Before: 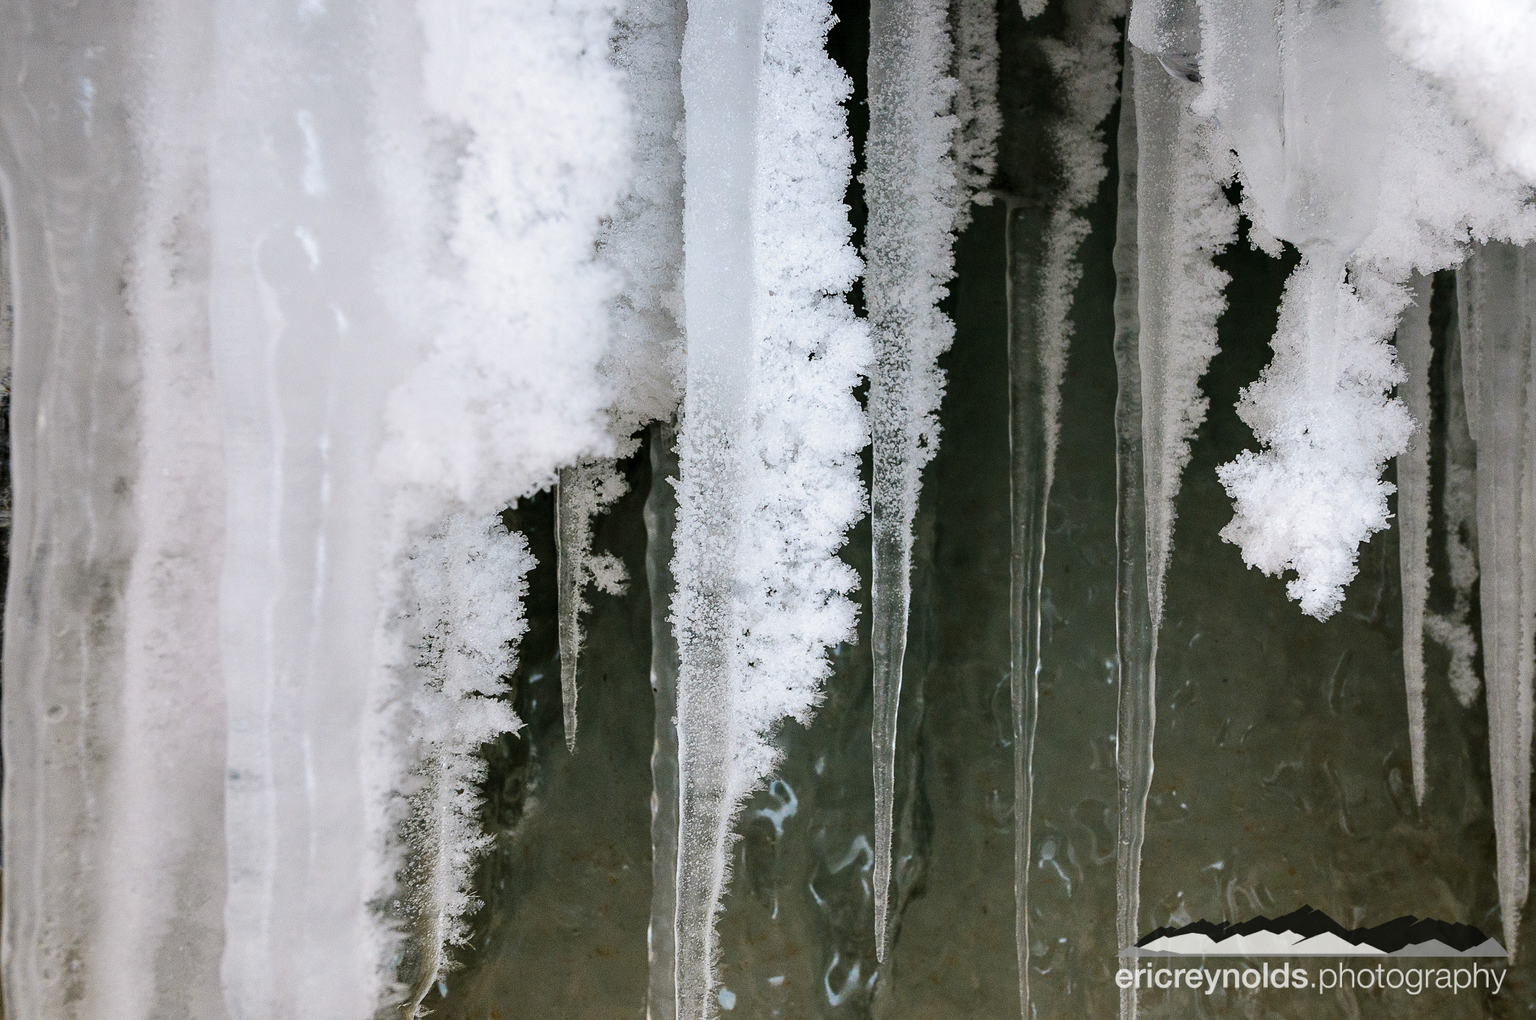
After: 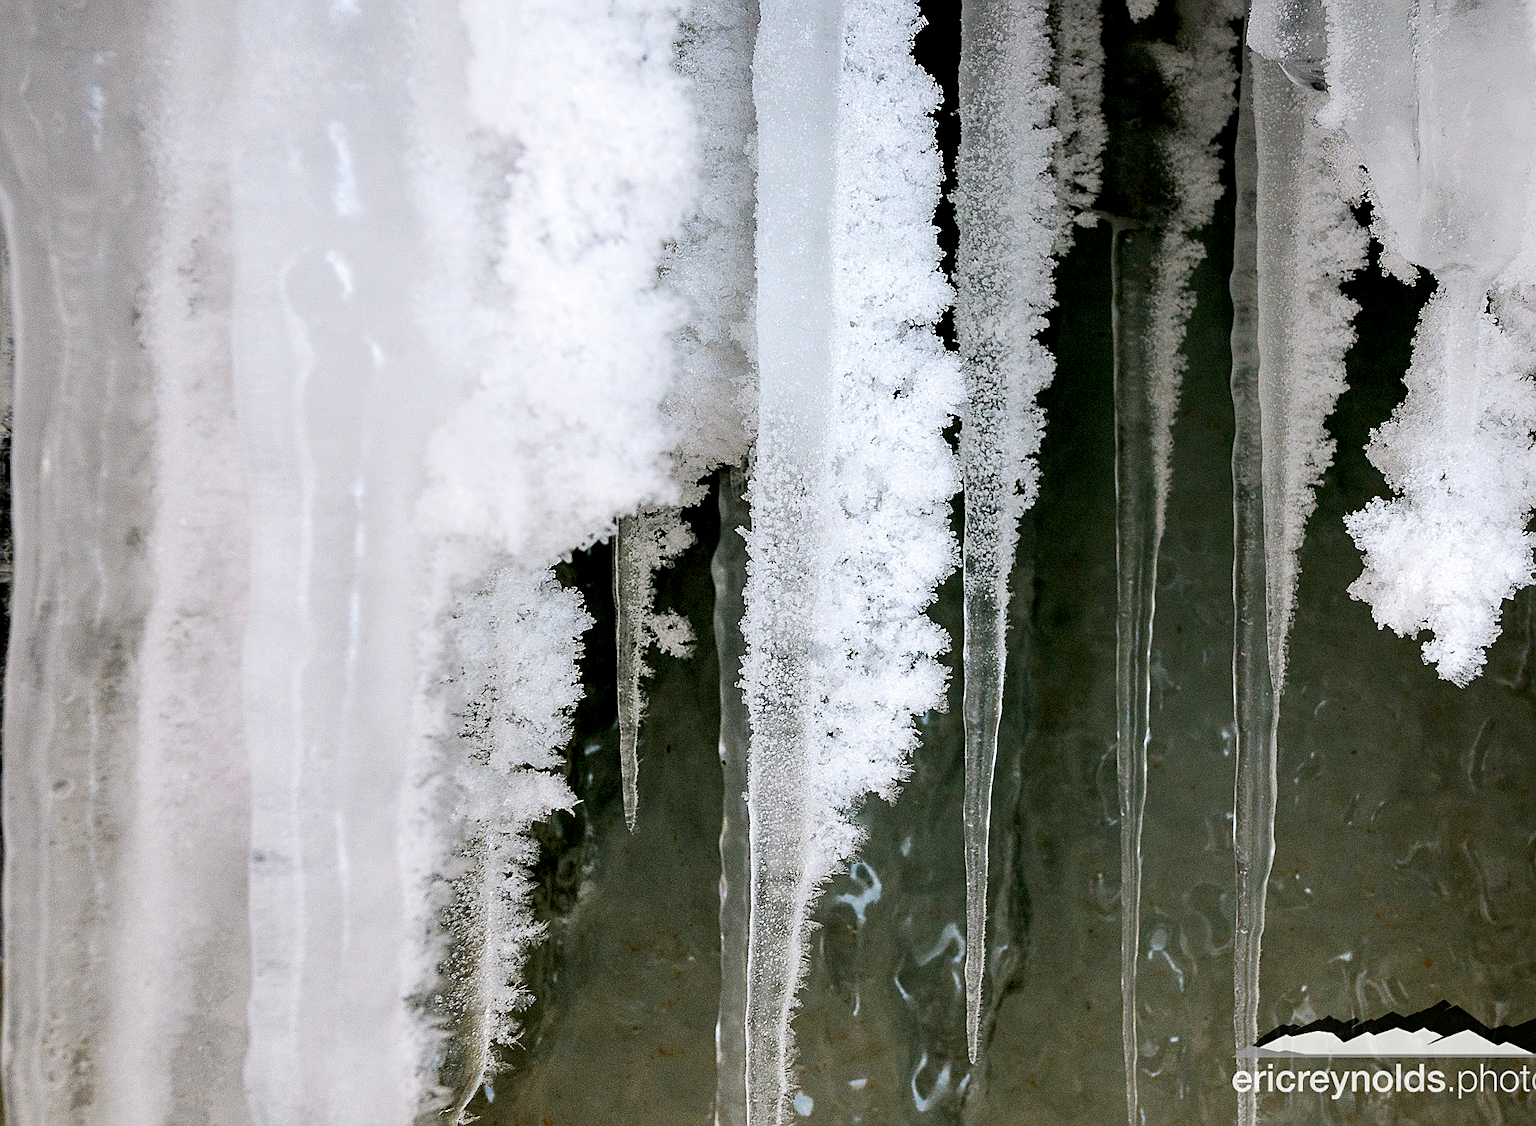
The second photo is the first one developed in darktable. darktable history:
sharpen: on, module defaults
crop: right 9.473%, bottom 0.043%
exposure: black level correction 0.007, exposure 0.159 EV, compensate exposure bias true, compensate highlight preservation false
